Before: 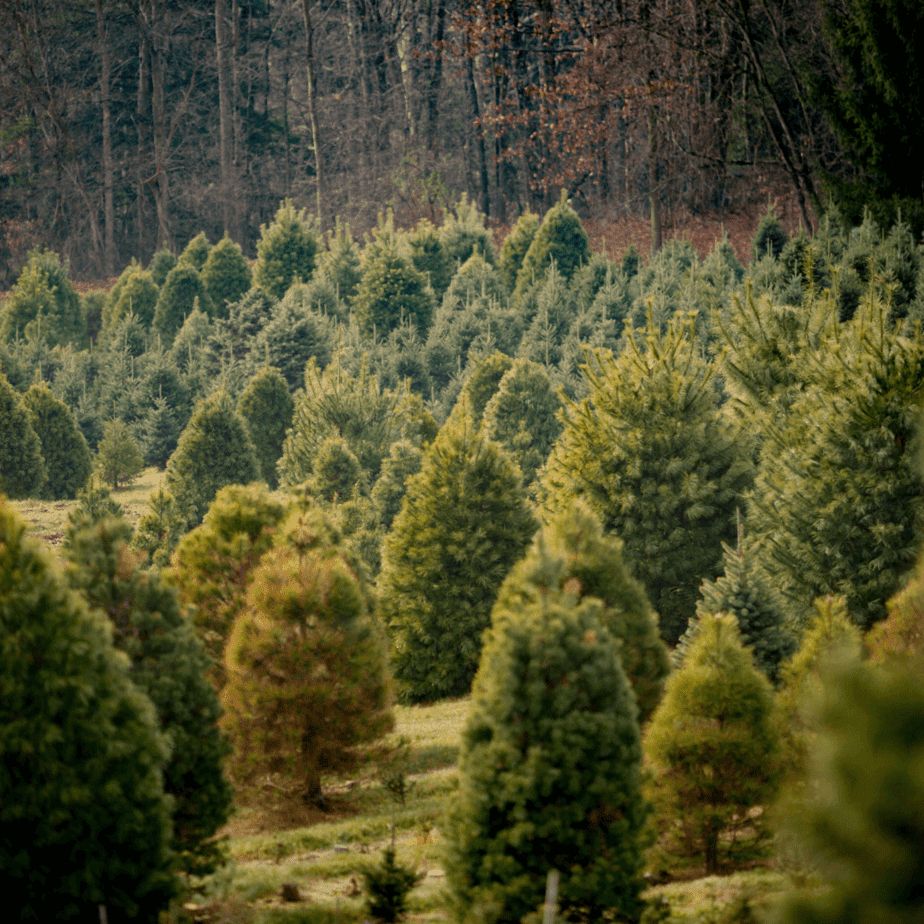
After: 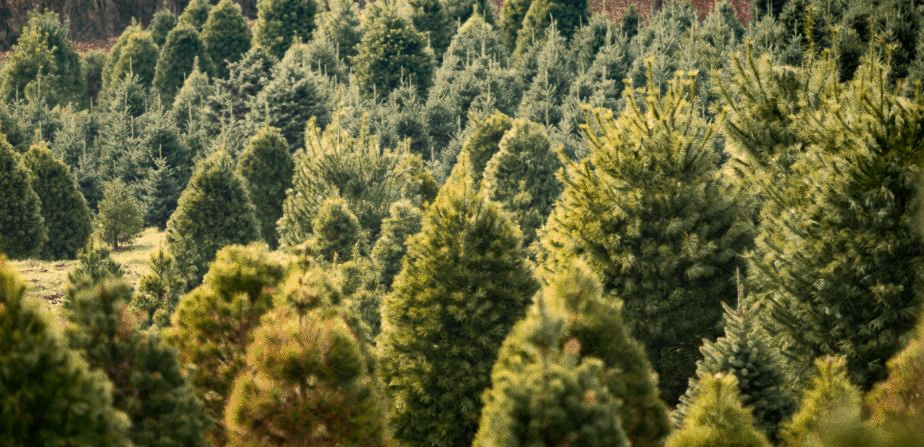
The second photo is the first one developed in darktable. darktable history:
crop and rotate: top 26.056%, bottom 25.543%
tone equalizer: -8 EV -0.75 EV, -7 EV -0.7 EV, -6 EV -0.6 EV, -5 EV -0.4 EV, -3 EV 0.4 EV, -2 EV 0.6 EV, -1 EV 0.7 EV, +0 EV 0.75 EV, edges refinement/feathering 500, mask exposure compensation -1.57 EV, preserve details no
